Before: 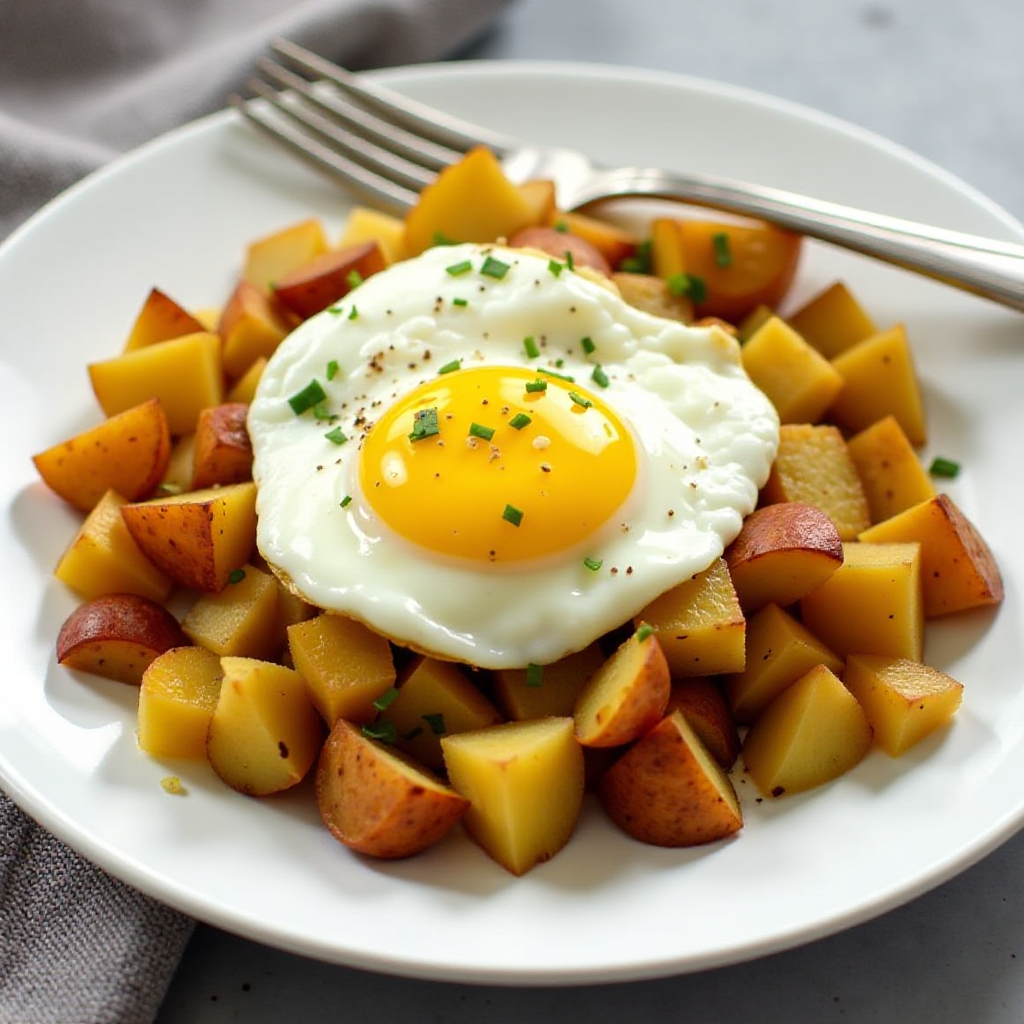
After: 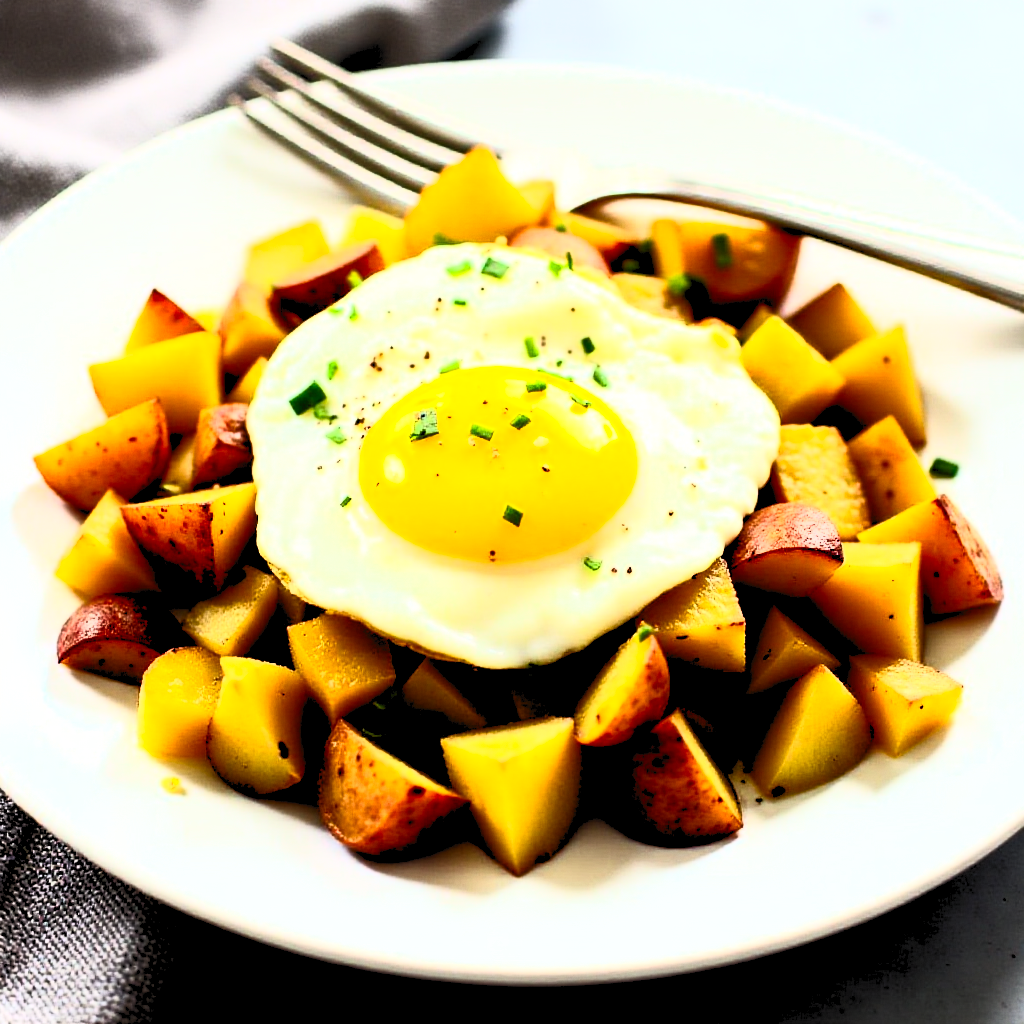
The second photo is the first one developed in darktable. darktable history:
rgb levels: levels [[0.034, 0.472, 0.904], [0, 0.5, 1], [0, 0.5, 1]]
contrast brightness saturation: contrast 0.83, brightness 0.59, saturation 0.59
exposure: black level correction 0.001, compensate highlight preservation false
